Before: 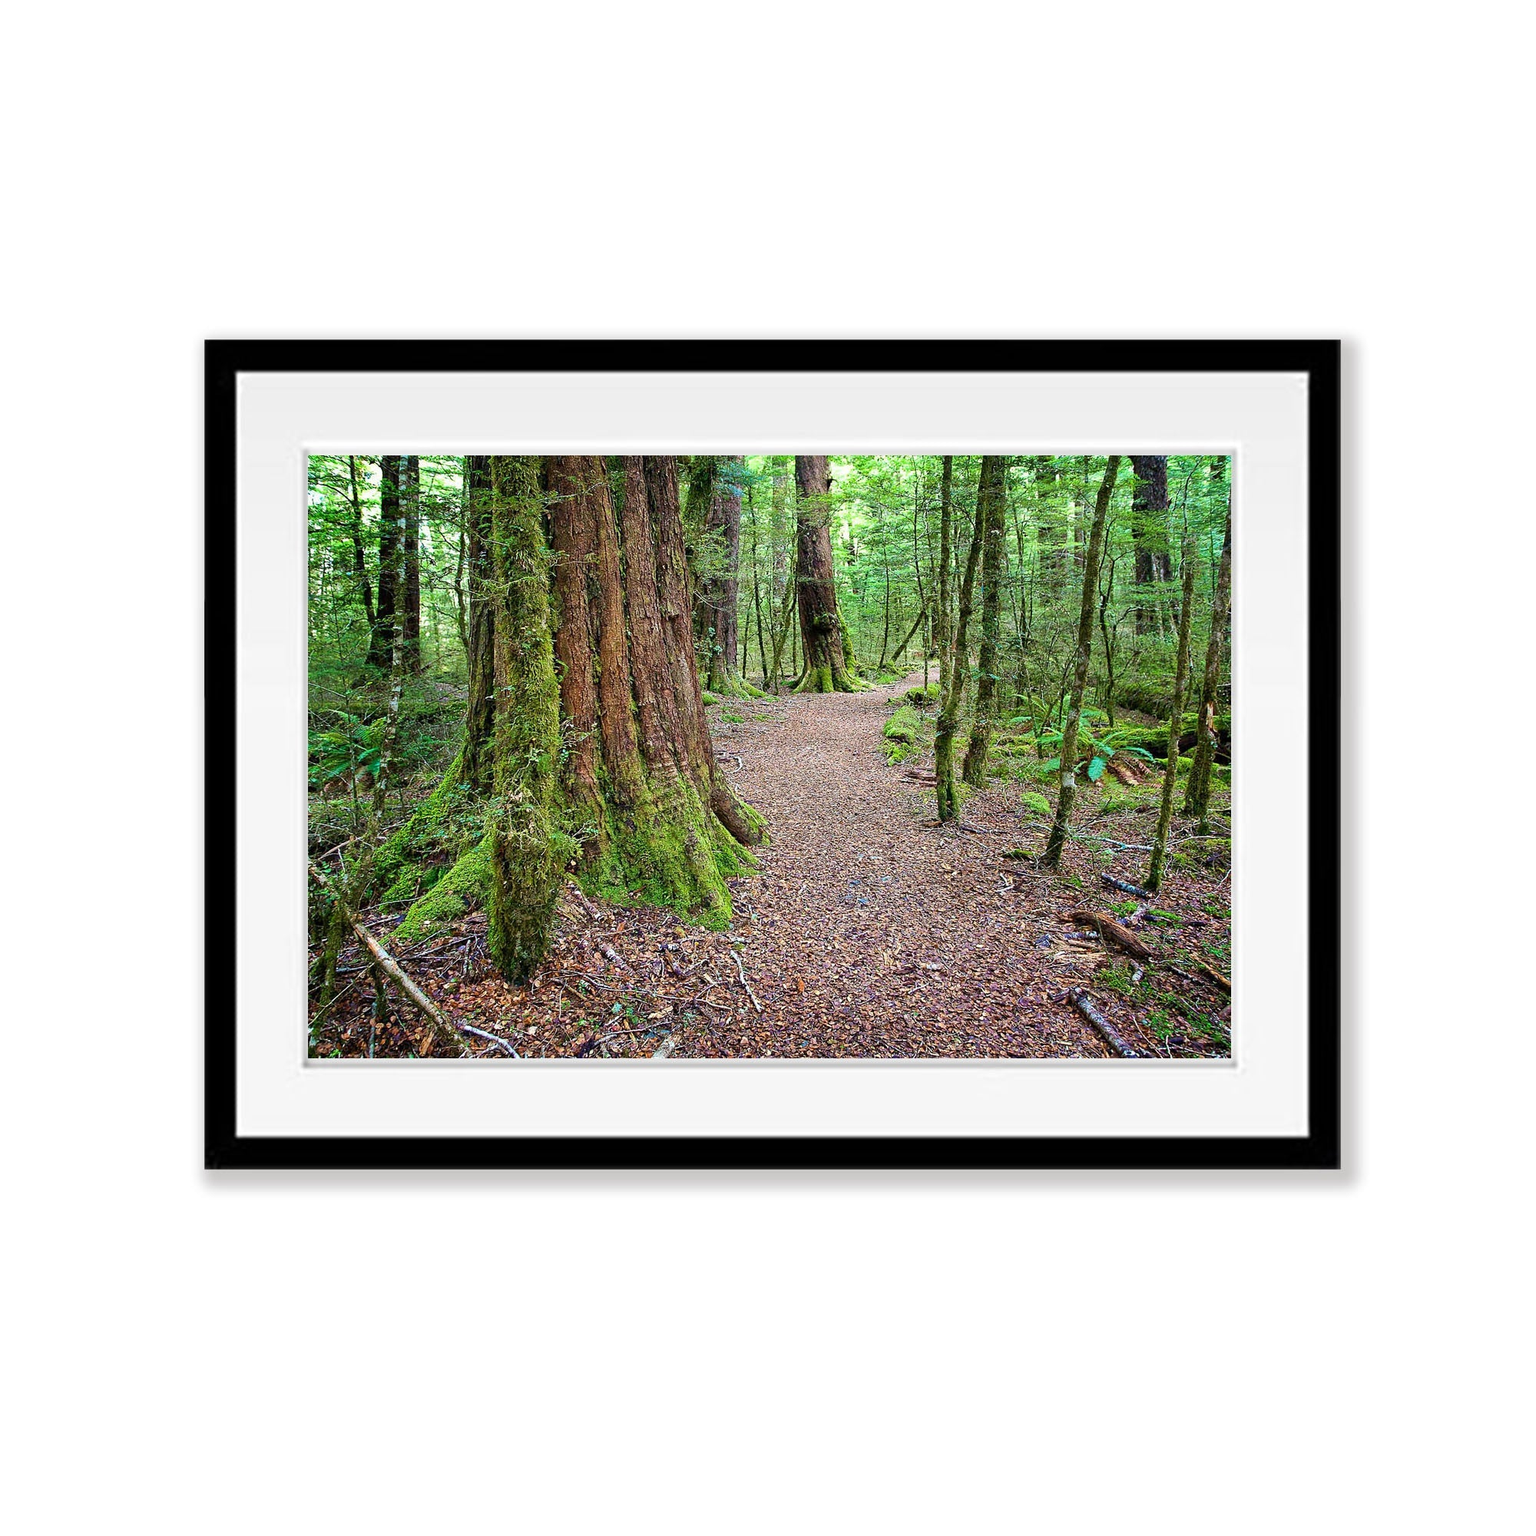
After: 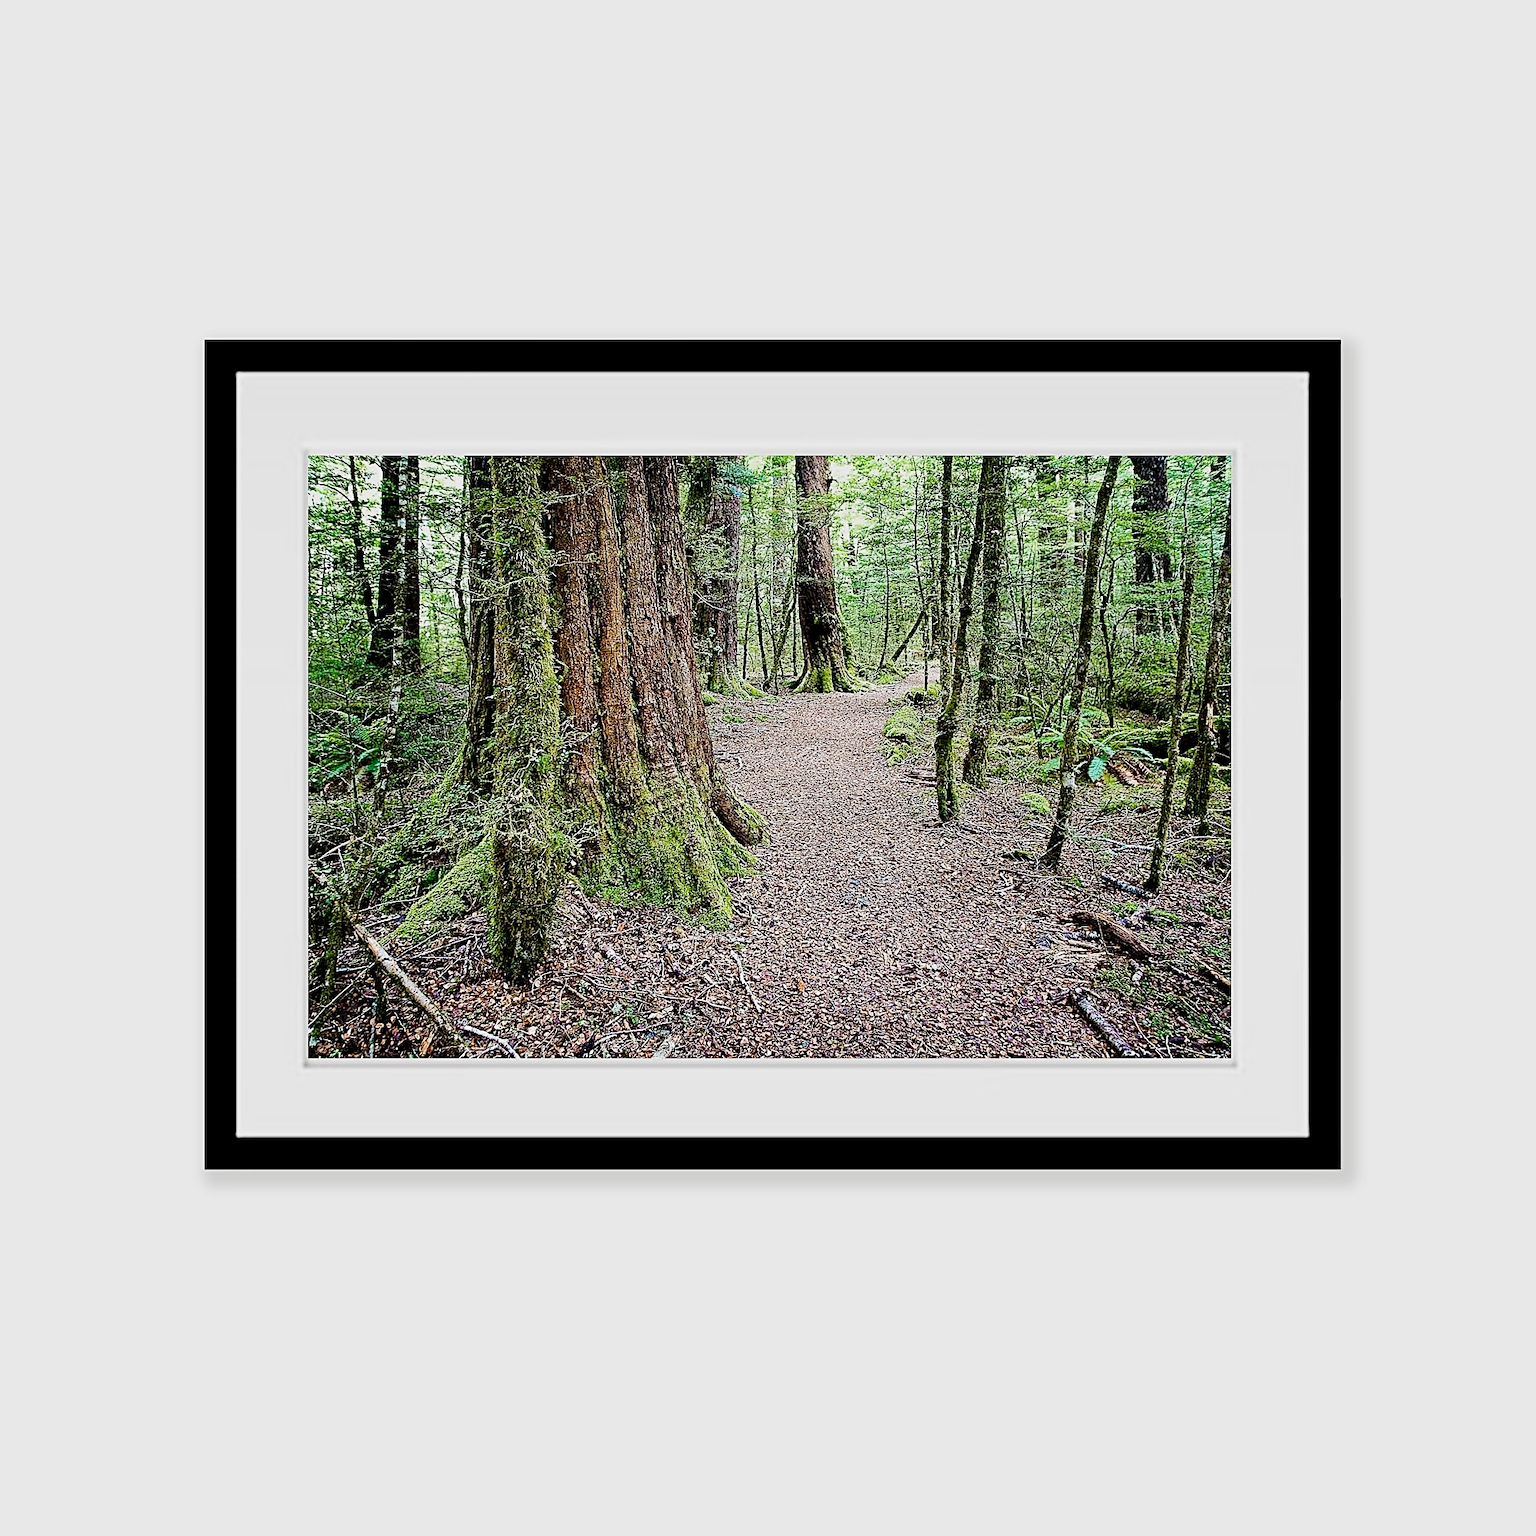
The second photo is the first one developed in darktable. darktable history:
filmic rgb: black relative exposure -7.65 EV, white relative exposure 4.56 EV, threshold 5.97 EV, hardness 3.61, preserve chrominance no, color science v4 (2020), contrast in shadows soft, contrast in highlights soft, enable highlight reconstruction true
tone equalizer: -8 EV -0.759 EV, -7 EV -0.668 EV, -6 EV -0.634 EV, -5 EV -0.382 EV, -3 EV 0.371 EV, -2 EV 0.6 EV, -1 EV 0.689 EV, +0 EV 0.736 EV, edges refinement/feathering 500, mask exposure compensation -1.57 EV, preserve details no
color balance rgb: linear chroma grading › global chroma 14.434%, perceptual saturation grading › global saturation -0.014%, global vibrance 20%
sharpen: amount 1.005
